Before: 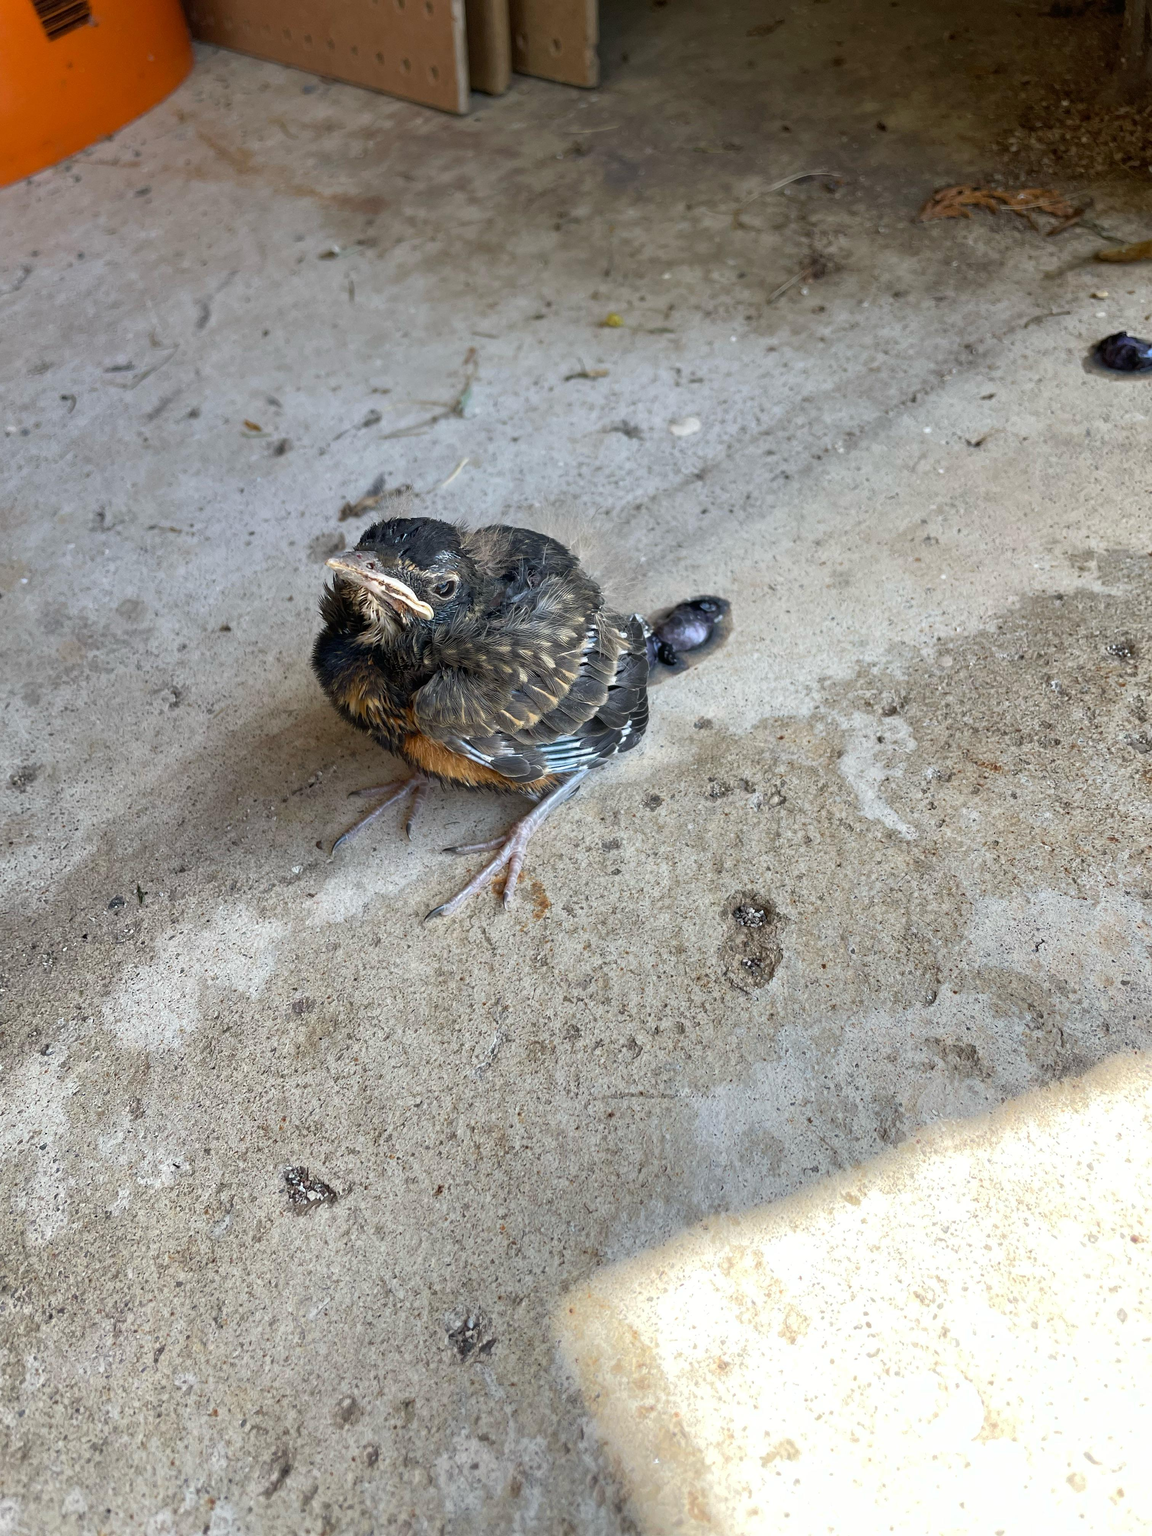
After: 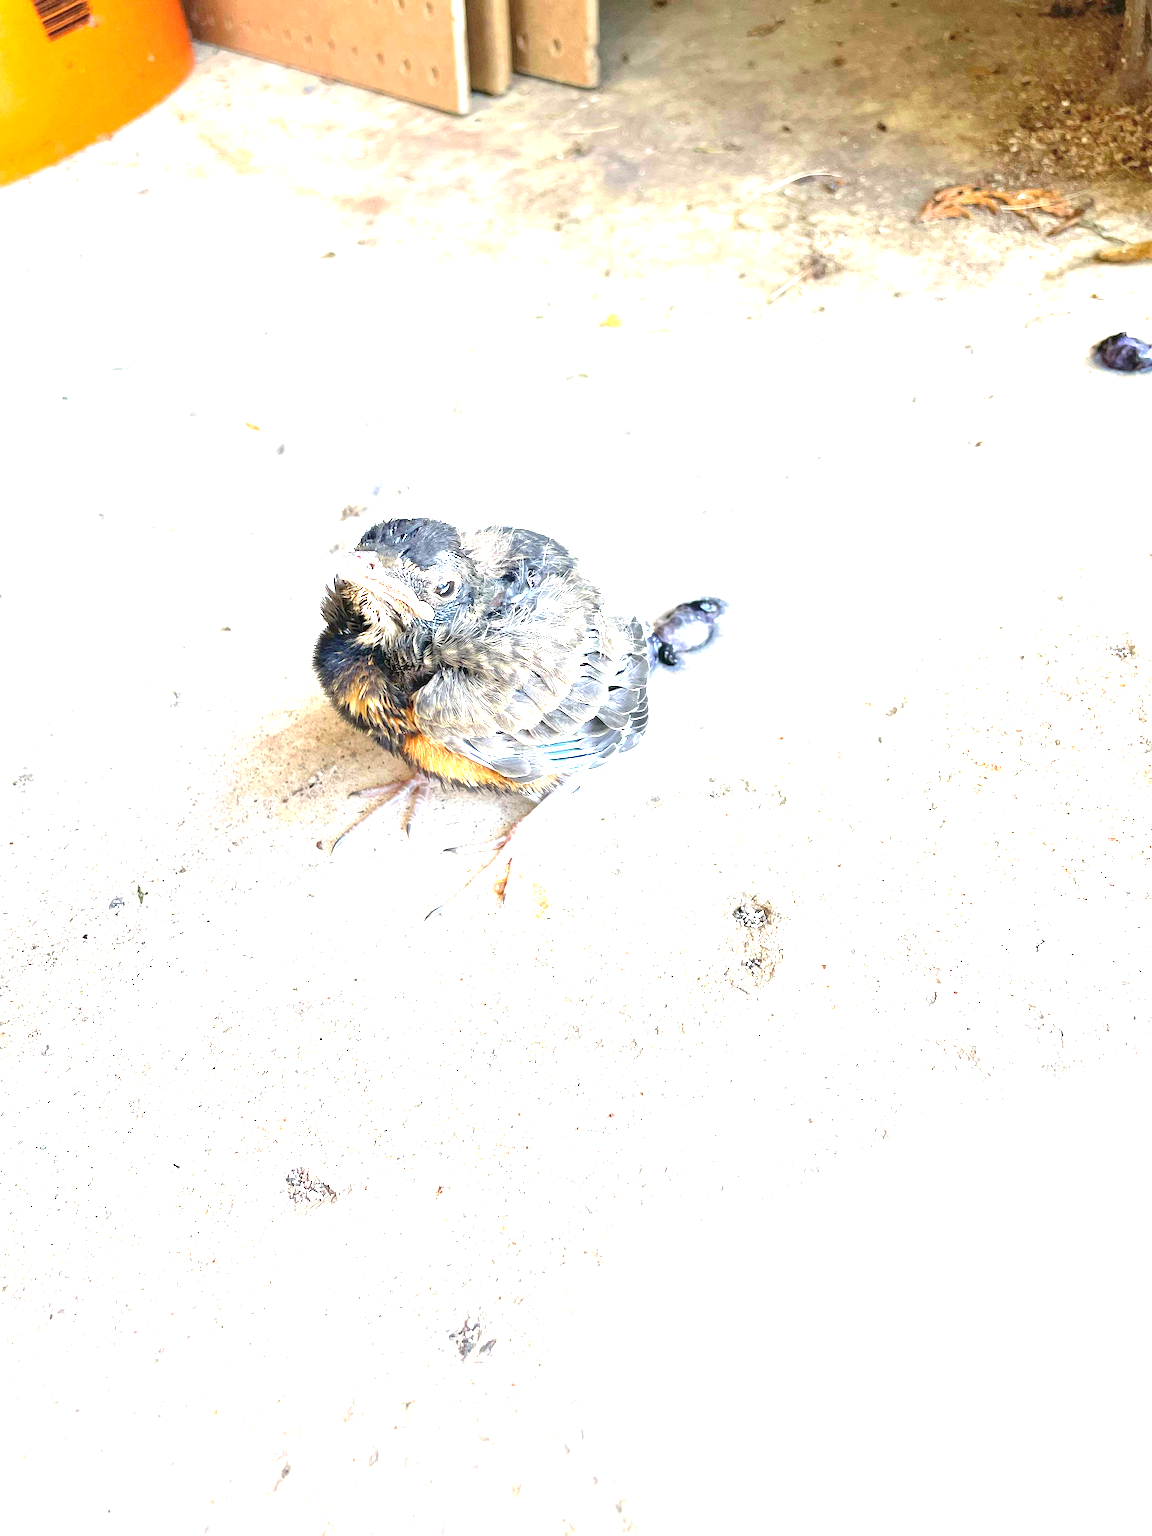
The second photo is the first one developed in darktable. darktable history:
exposure: exposure 3 EV, compensate highlight preservation false
contrast brightness saturation: contrast 0.05, brightness 0.06, saturation 0.01
